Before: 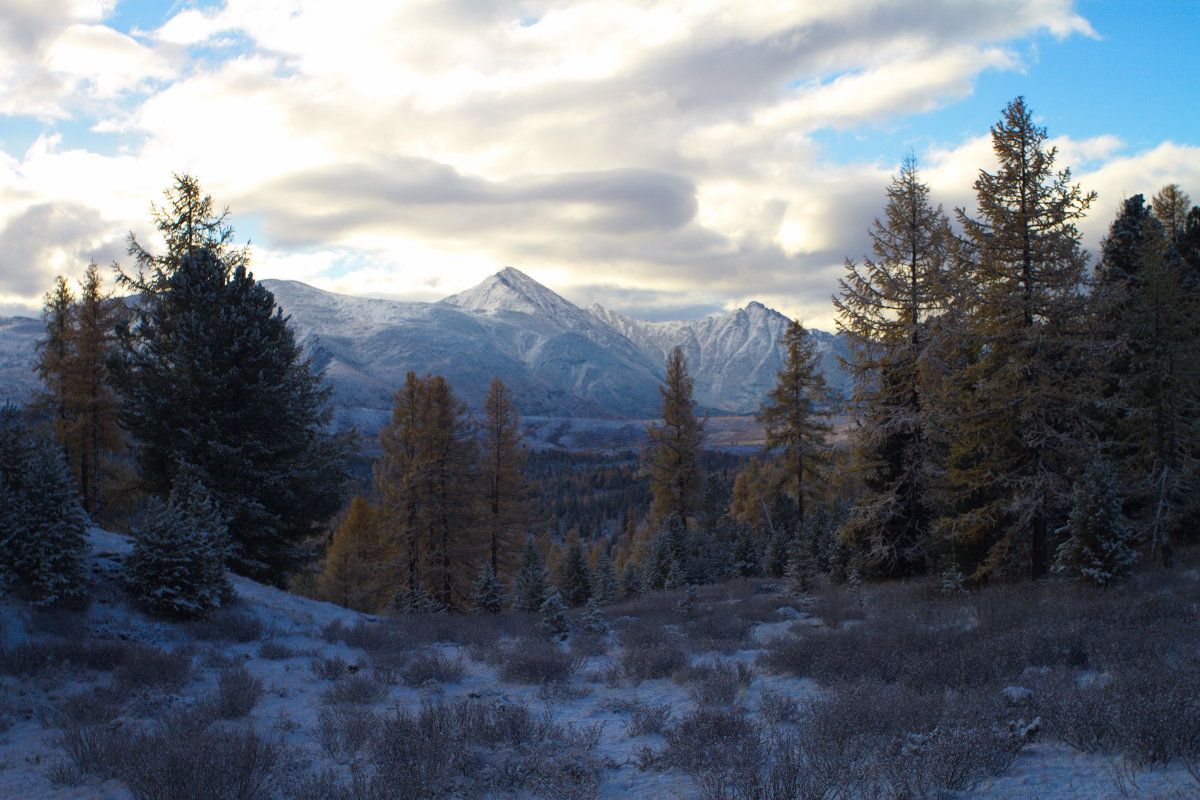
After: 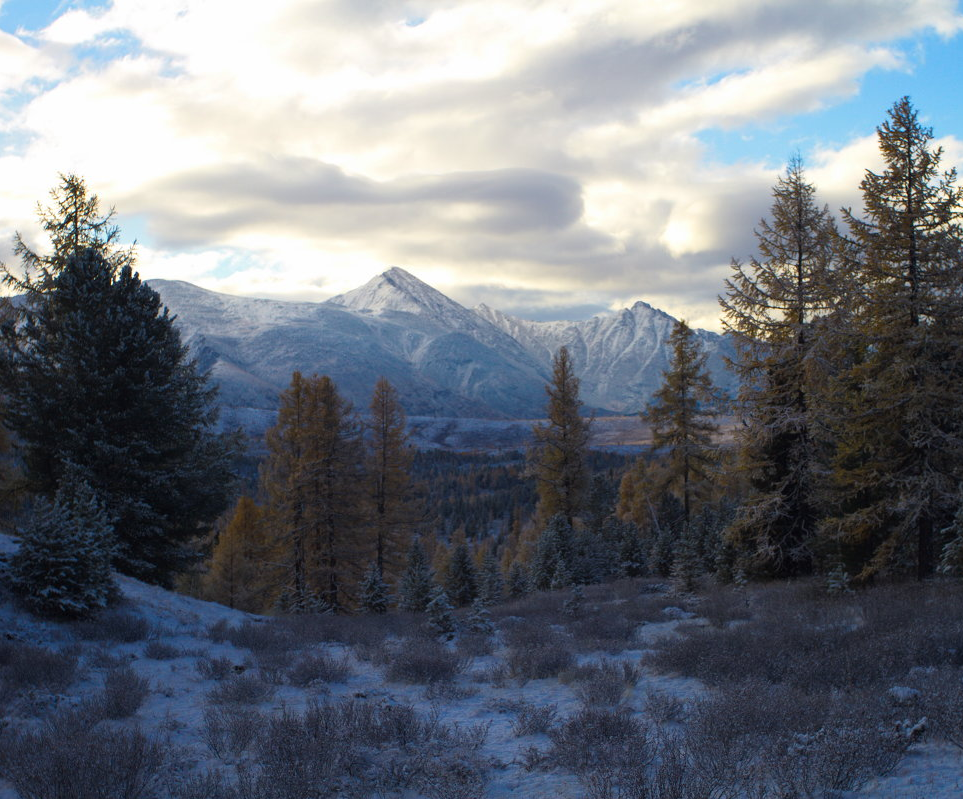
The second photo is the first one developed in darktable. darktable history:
crop and rotate: left 9.549%, right 10.181%
